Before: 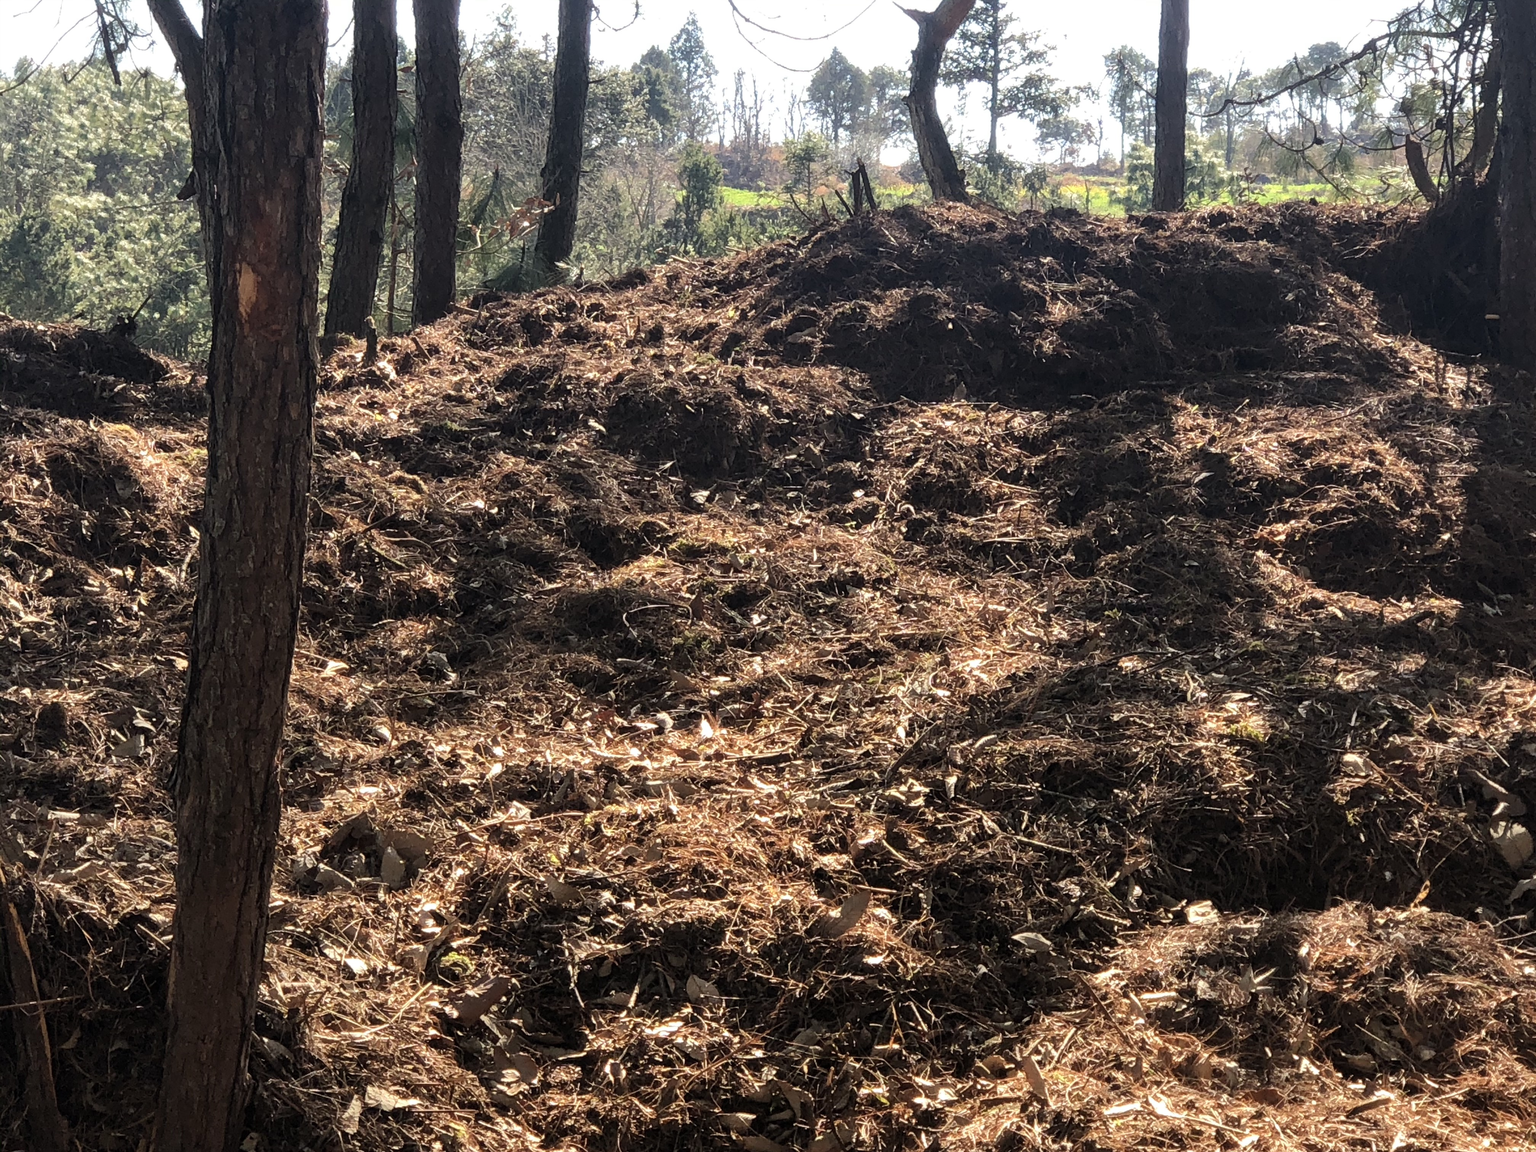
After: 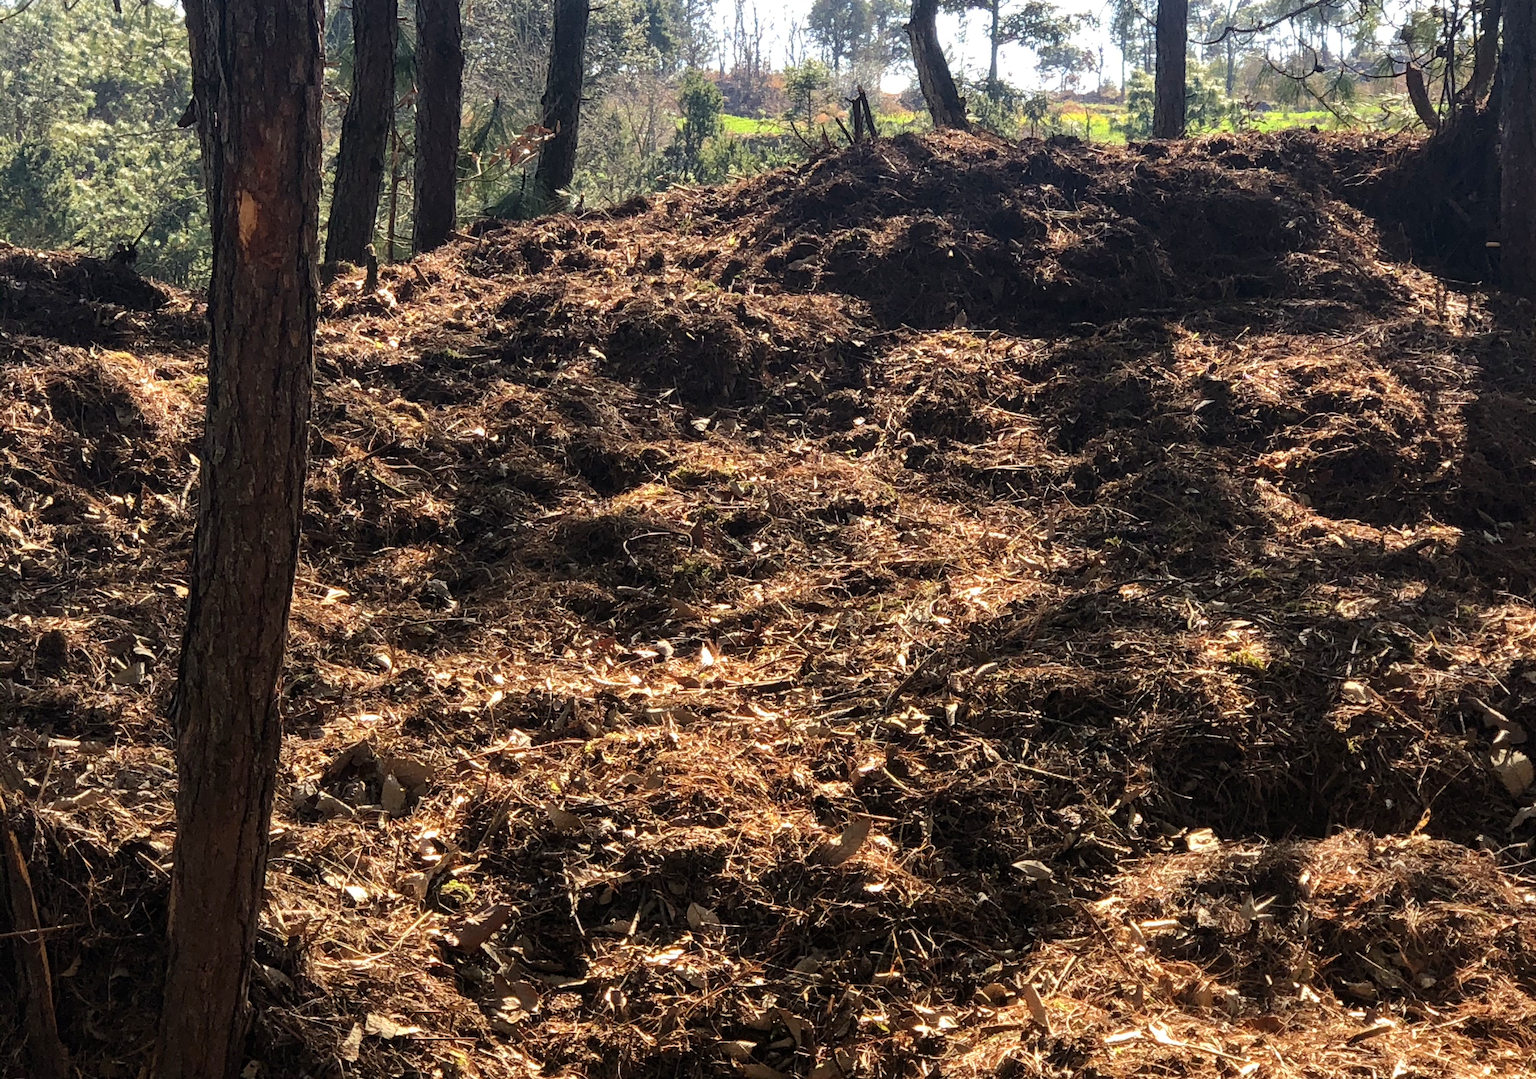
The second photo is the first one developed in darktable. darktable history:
crop and rotate: top 6.321%
contrast brightness saturation: contrast 0.077, saturation 0.196
haze removal: adaptive false
